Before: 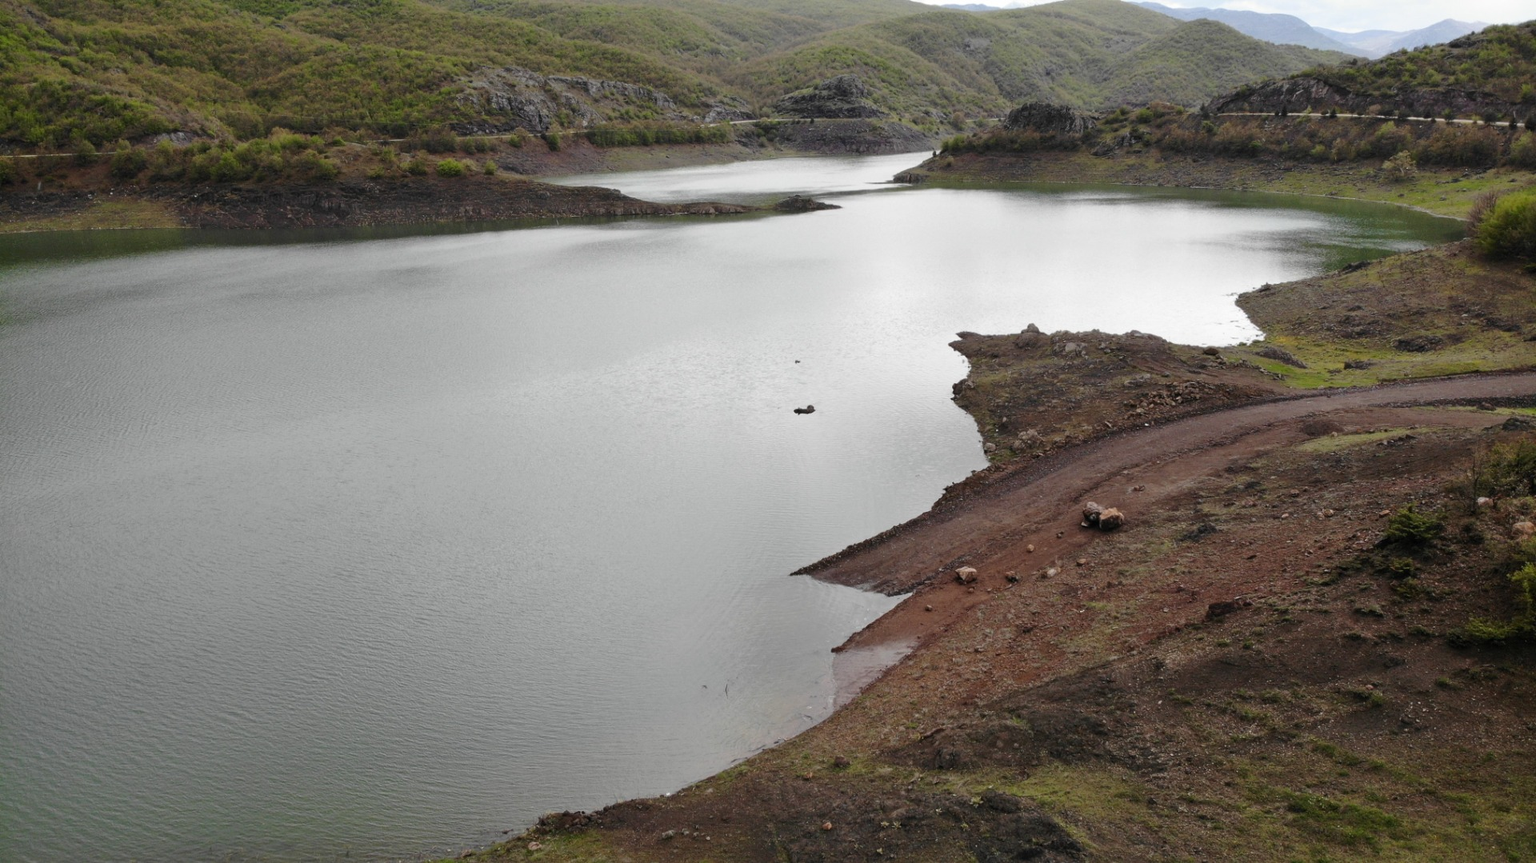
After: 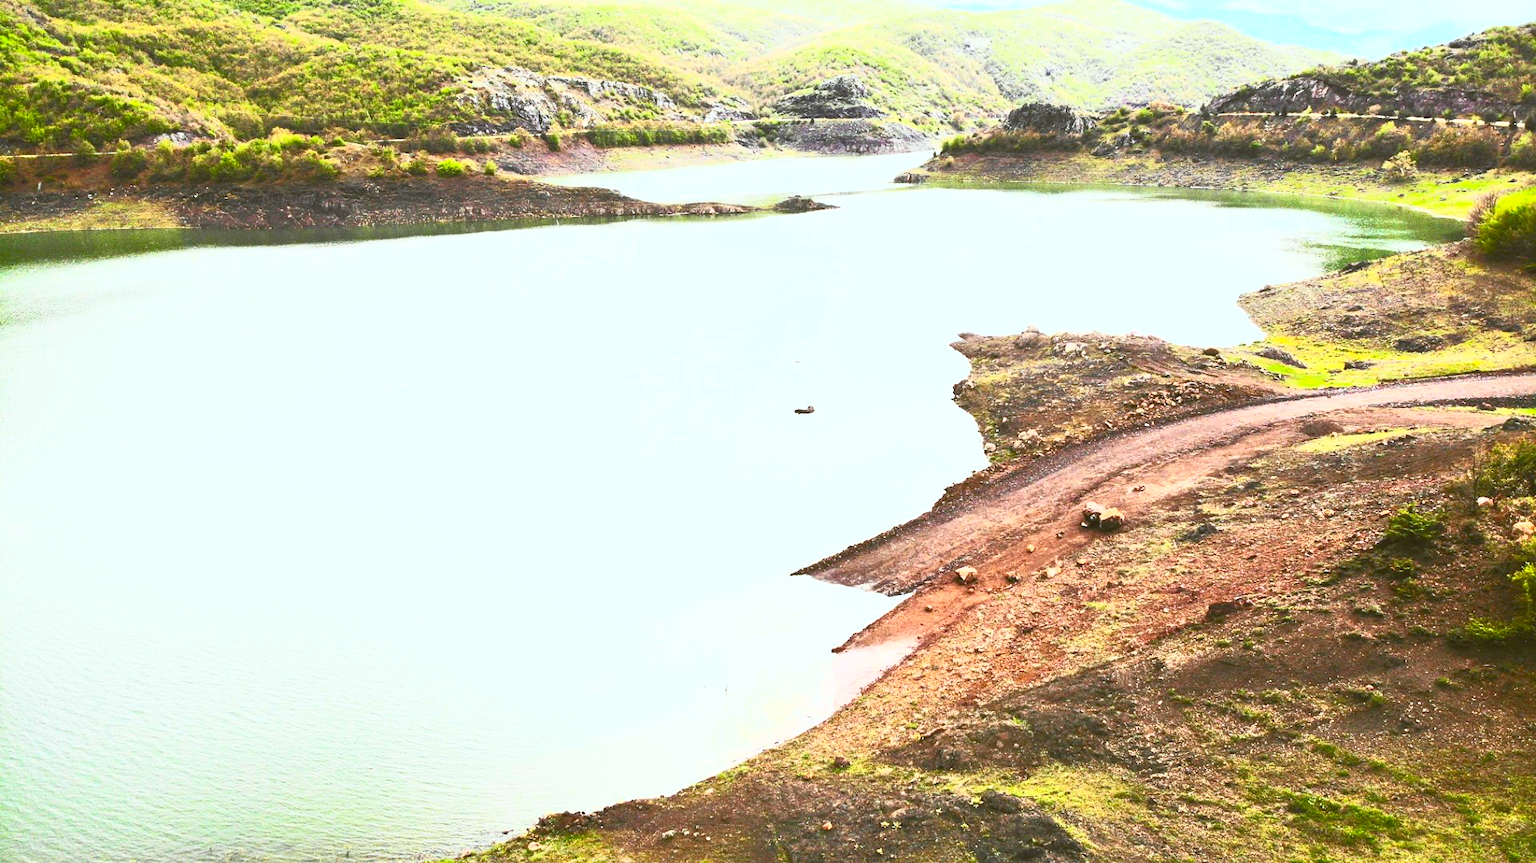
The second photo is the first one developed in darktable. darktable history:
contrast brightness saturation: contrast 1, brightness 1, saturation 1
color balance: lift [1.004, 1.002, 1.002, 0.998], gamma [1, 1.007, 1.002, 0.993], gain [1, 0.977, 1.013, 1.023], contrast -3.64%
exposure: exposure 0.943 EV, compensate highlight preservation false
